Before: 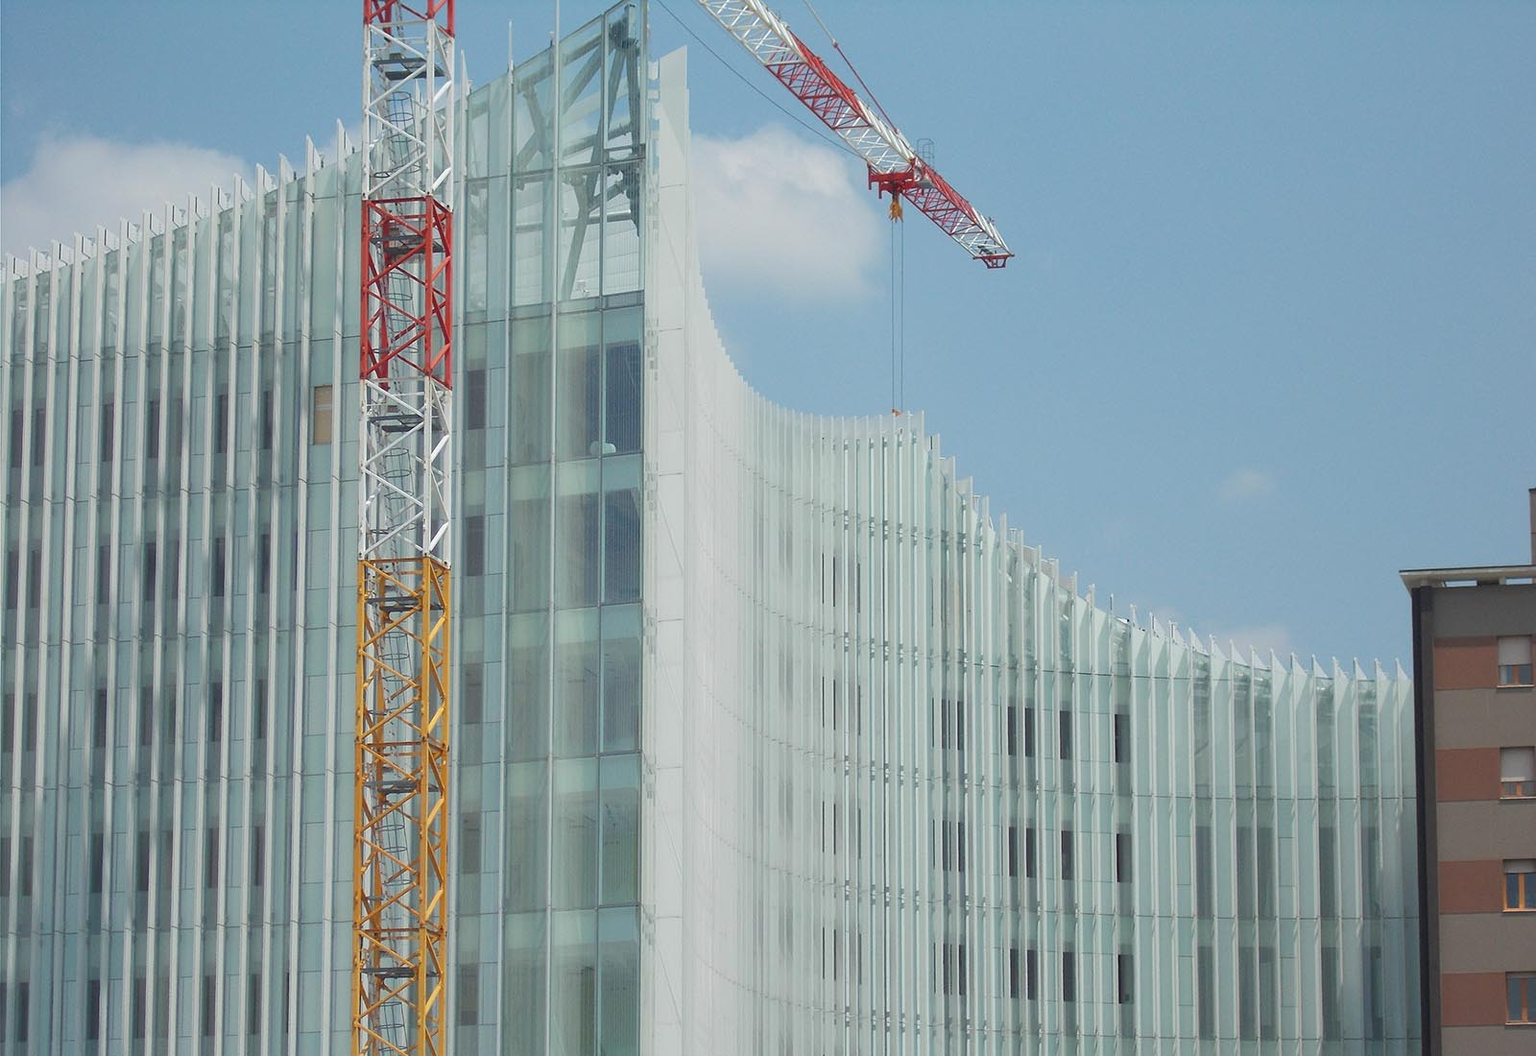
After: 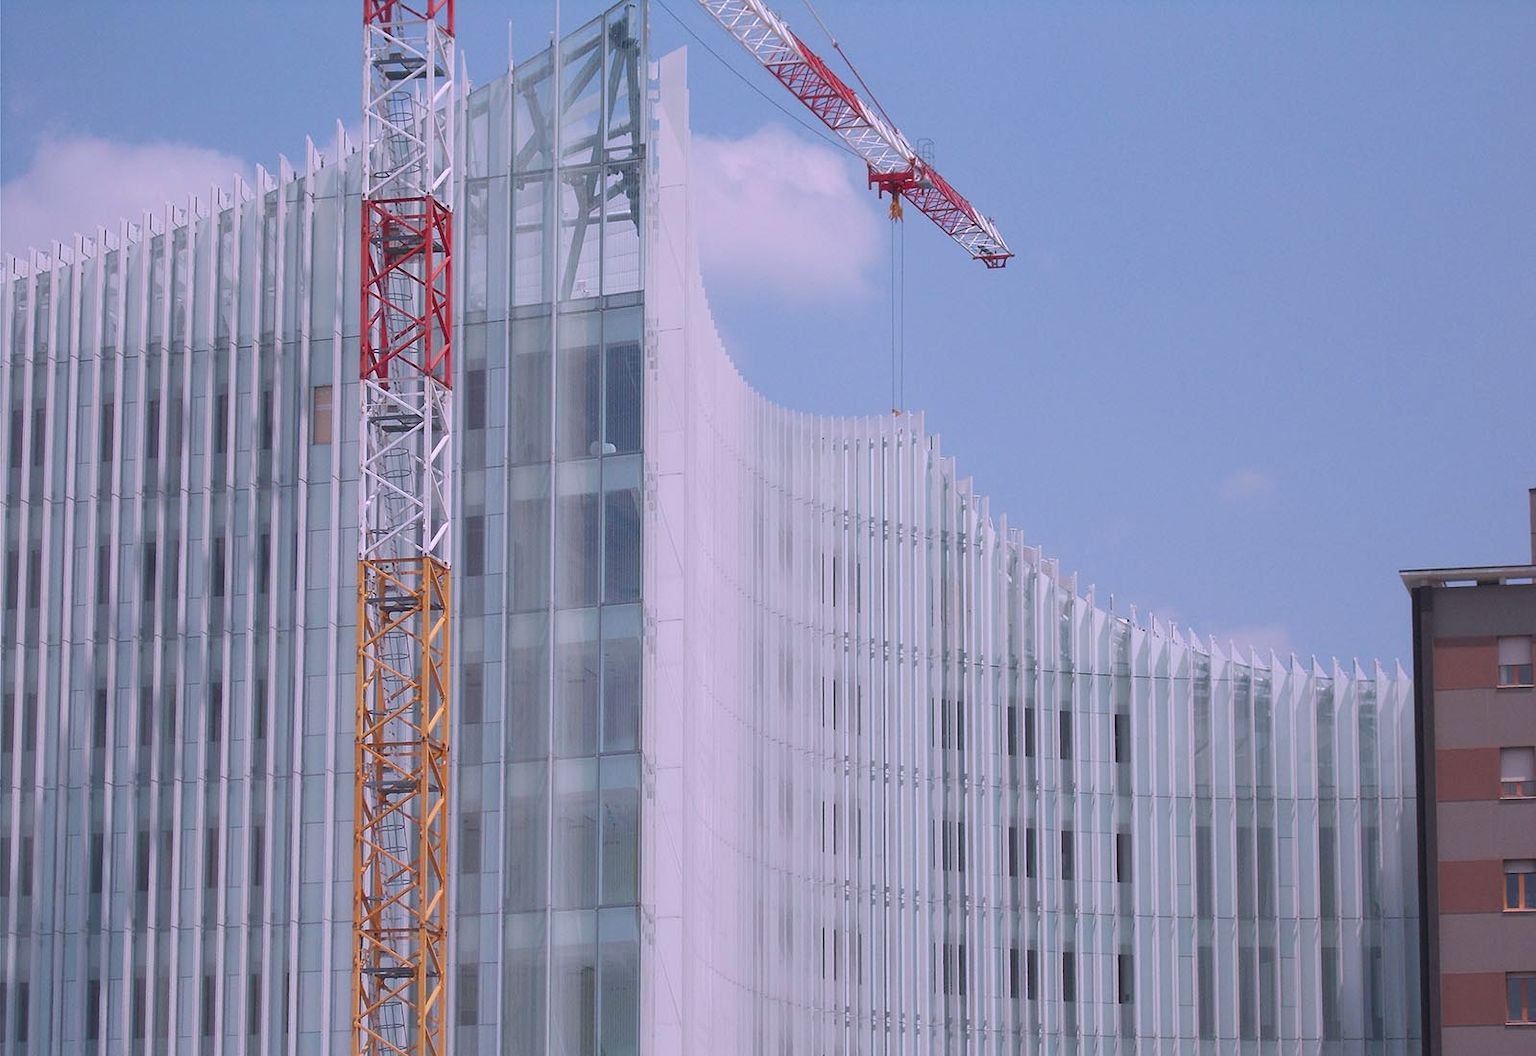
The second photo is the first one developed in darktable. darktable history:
color correction: highlights a* 15.85, highlights b* -20.6
exposure: exposure -0.181 EV, compensate highlight preservation false
